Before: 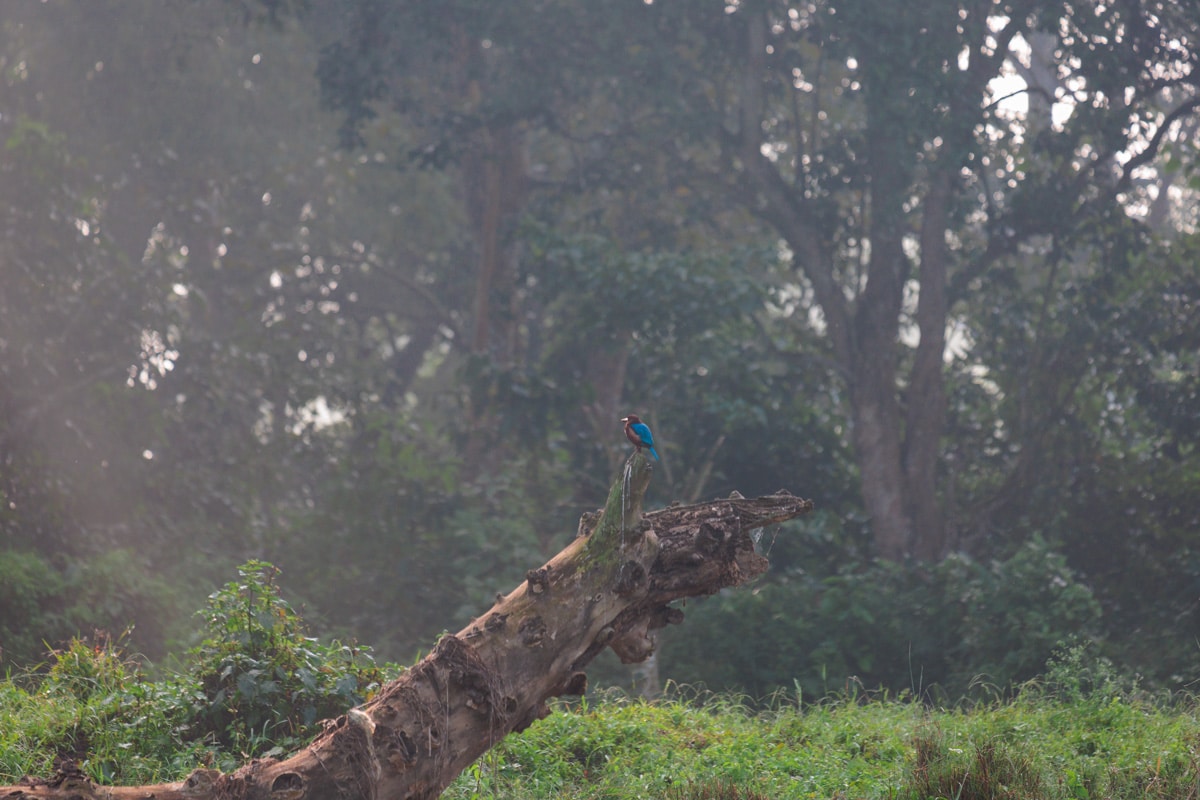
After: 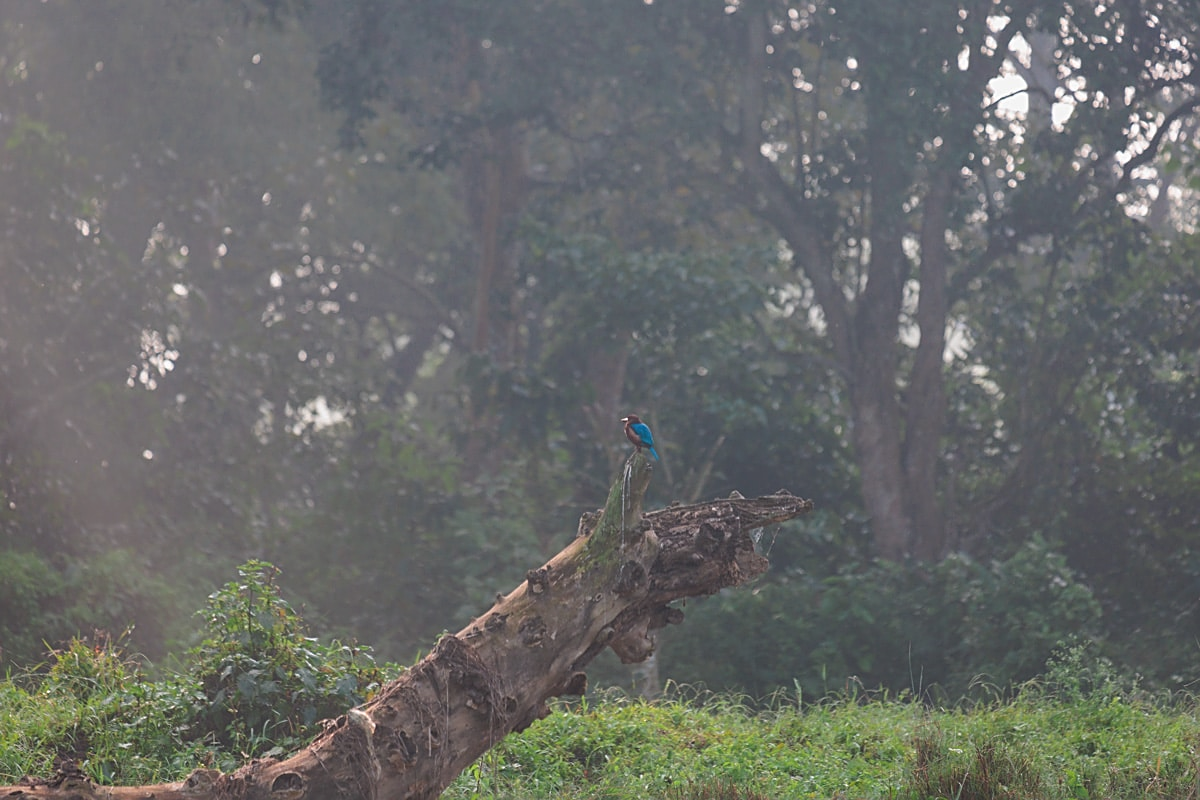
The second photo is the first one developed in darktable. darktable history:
sharpen: on, module defaults
exposure: black level correction -0.062, exposure -0.05 EV
